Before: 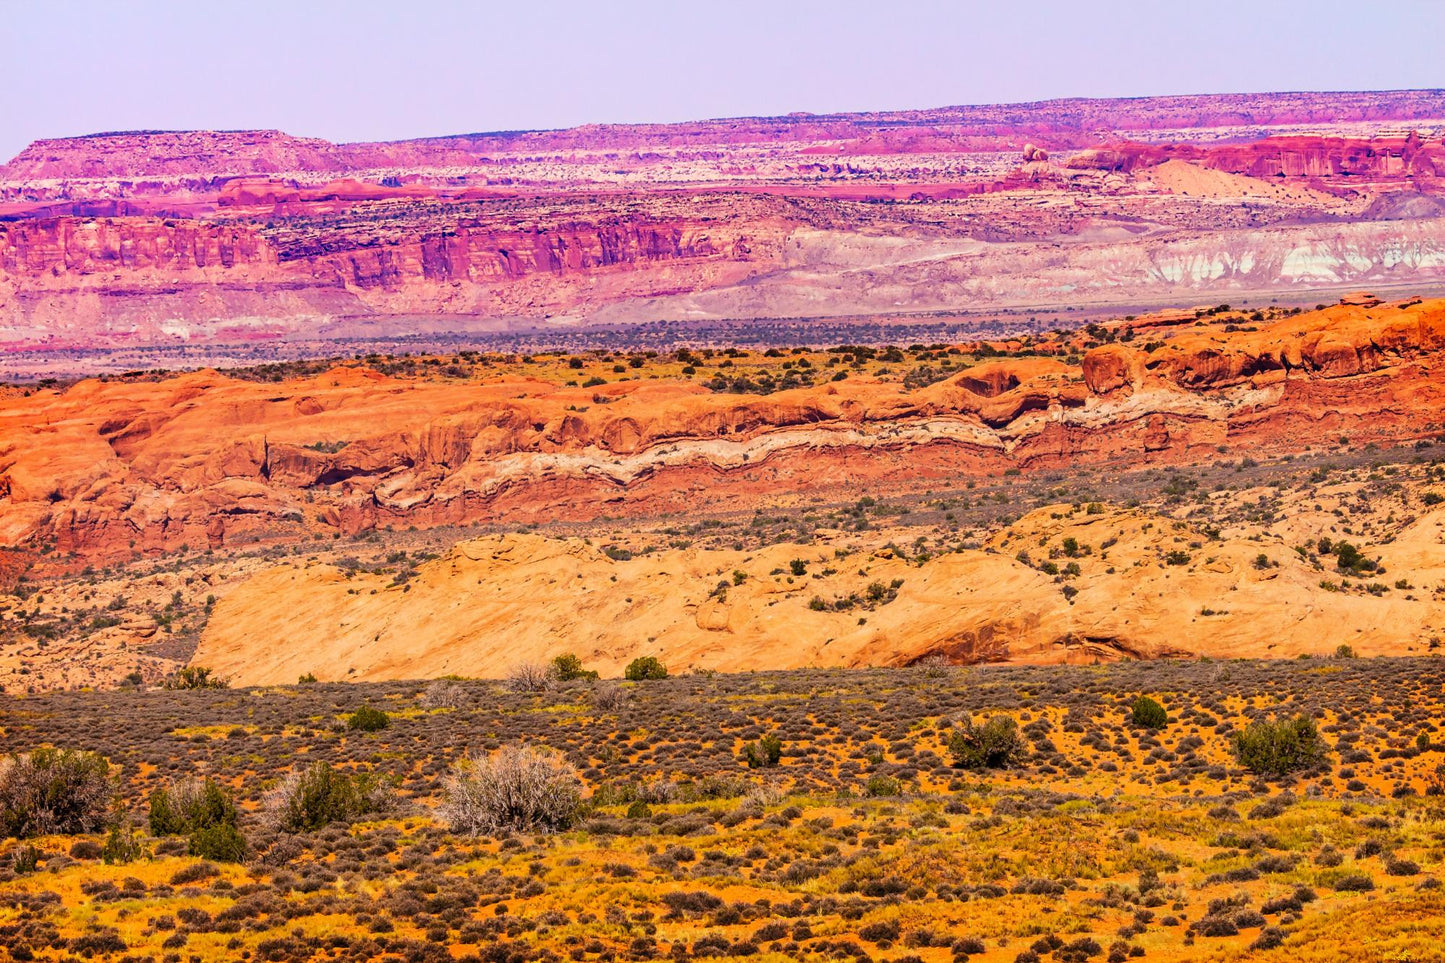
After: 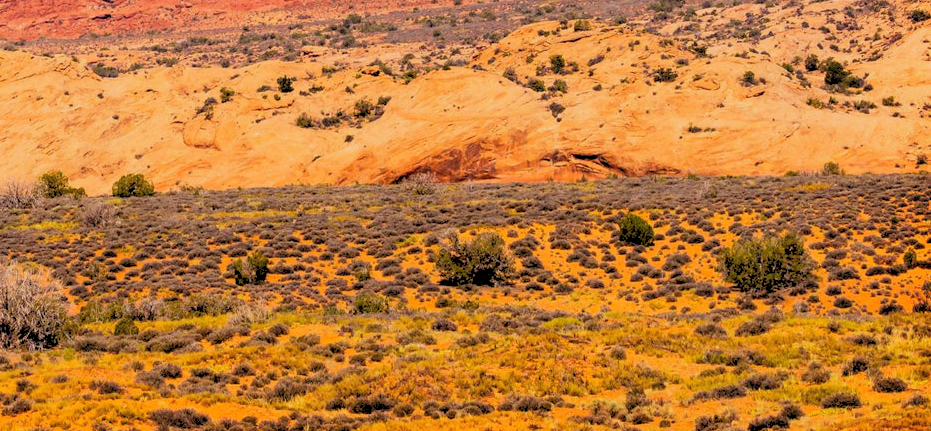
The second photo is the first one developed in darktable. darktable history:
crop and rotate: left 35.509%, top 50.238%, bottom 4.934%
rgb levels: preserve colors sum RGB, levels [[0.038, 0.433, 0.934], [0, 0.5, 1], [0, 0.5, 1]]
